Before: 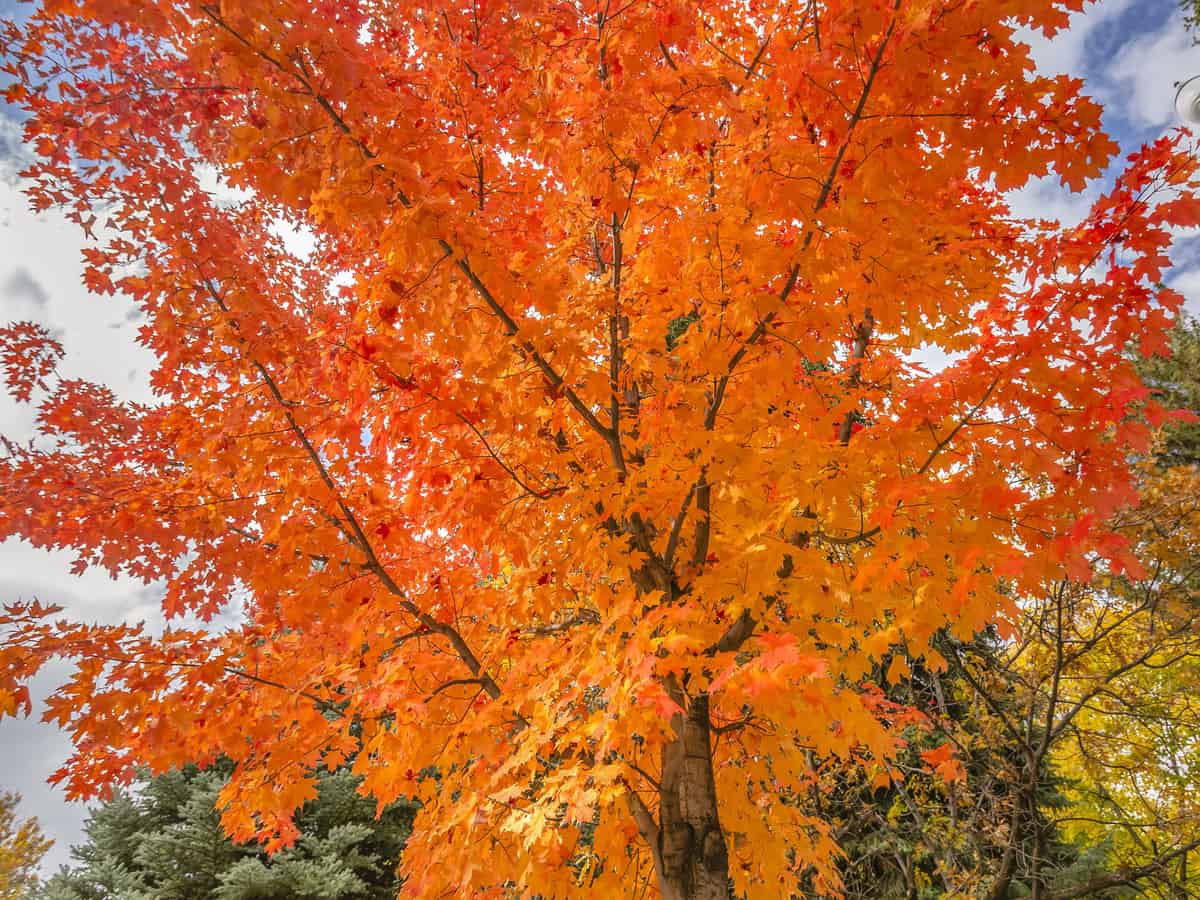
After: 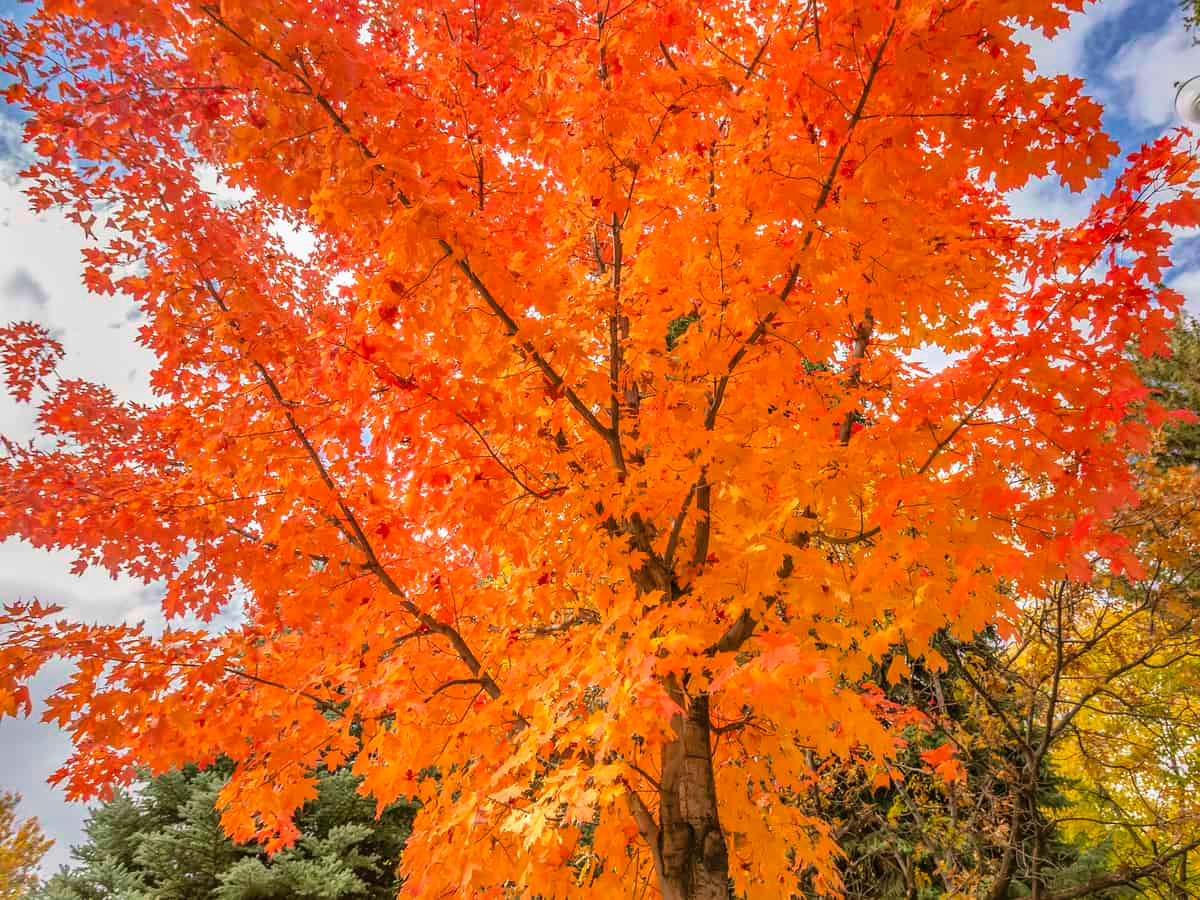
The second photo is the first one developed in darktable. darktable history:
velvia: strength 36.54%
